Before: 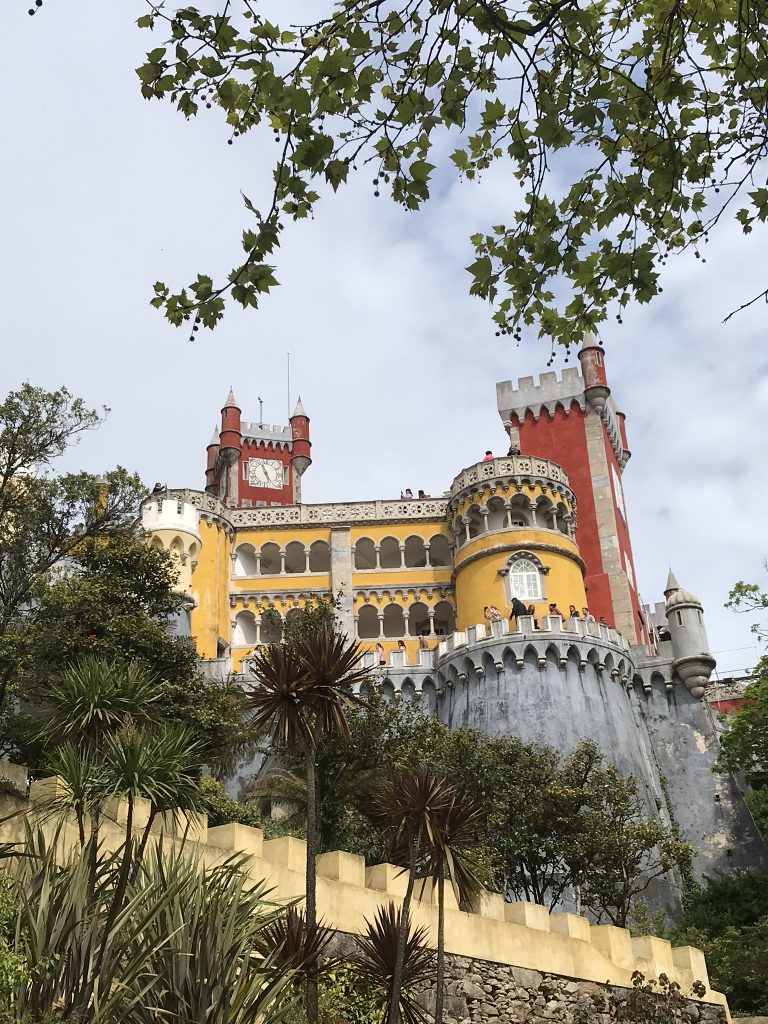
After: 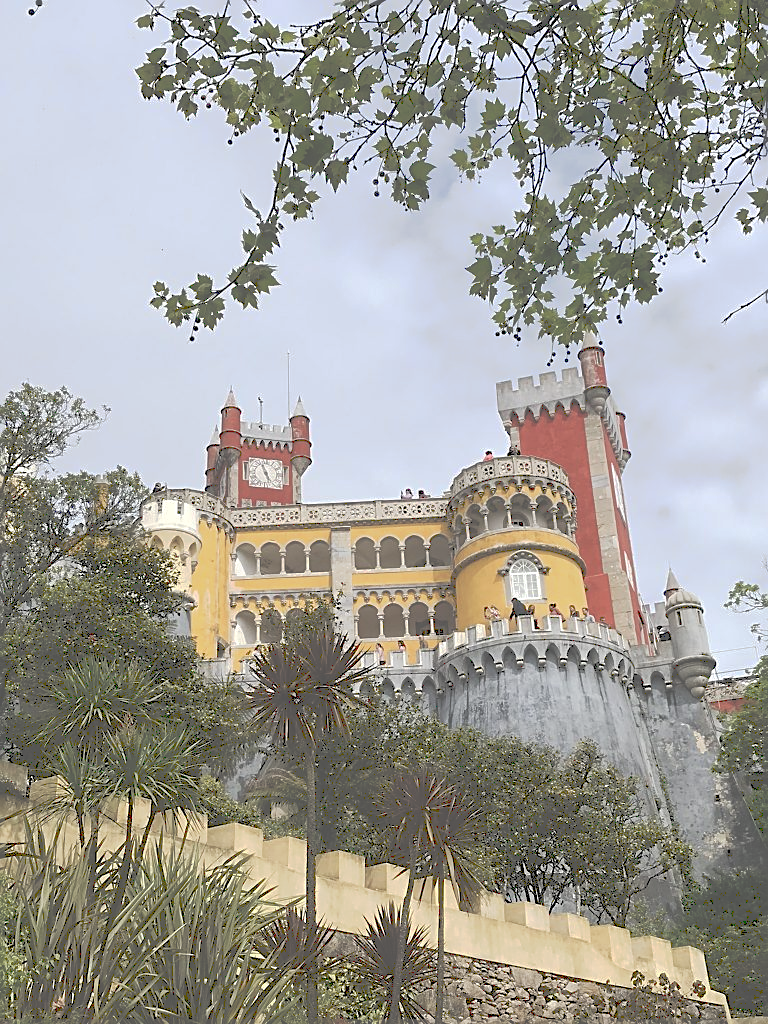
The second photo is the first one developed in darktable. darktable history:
sharpen: on, module defaults
rgb curve: curves: ch0 [(0, 0) (0.053, 0.068) (0.122, 0.128) (1, 1)]
tone curve: curves: ch0 [(0, 0) (0.003, 0.346) (0.011, 0.346) (0.025, 0.346) (0.044, 0.35) (0.069, 0.354) (0.1, 0.361) (0.136, 0.368) (0.177, 0.381) (0.224, 0.395) (0.277, 0.421) (0.335, 0.458) (0.399, 0.502) (0.468, 0.556) (0.543, 0.617) (0.623, 0.685) (0.709, 0.748) (0.801, 0.814) (0.898, 0.865) (1, 1)], preserve colors none
color correction: highlights a* 0.003, highlights b* -0.283
